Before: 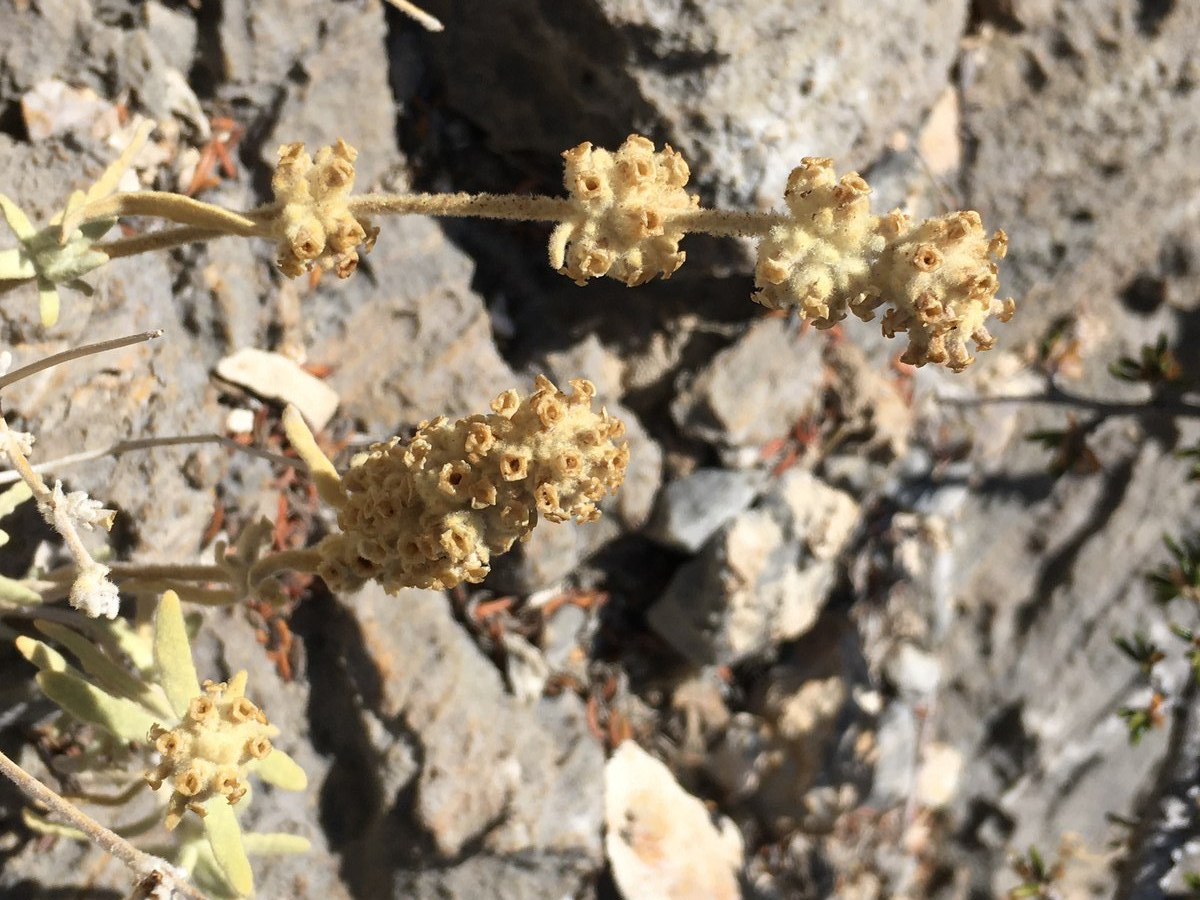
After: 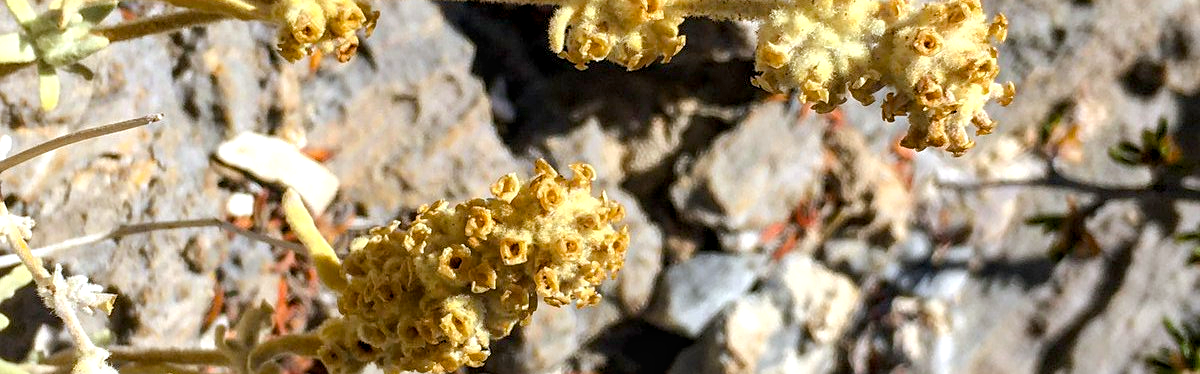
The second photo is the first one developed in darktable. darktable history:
local contrast: detail 130%
color balance rgb: highlights gain › luminance 17.183%, highlights gain › chroma 2.924%, highlights gain › hue 256.87°, global offset › luminance -0.494%, perceptual saturation grading › global saturation 30.894%, perceptual brilliance grading › mid-tones 10.78%, perceptual brilliance grading › shadows 14.545%, global vibrance 20%
crop and rotate: top 24.039%, bottom 34.305%
sharpen: amount 0.215
